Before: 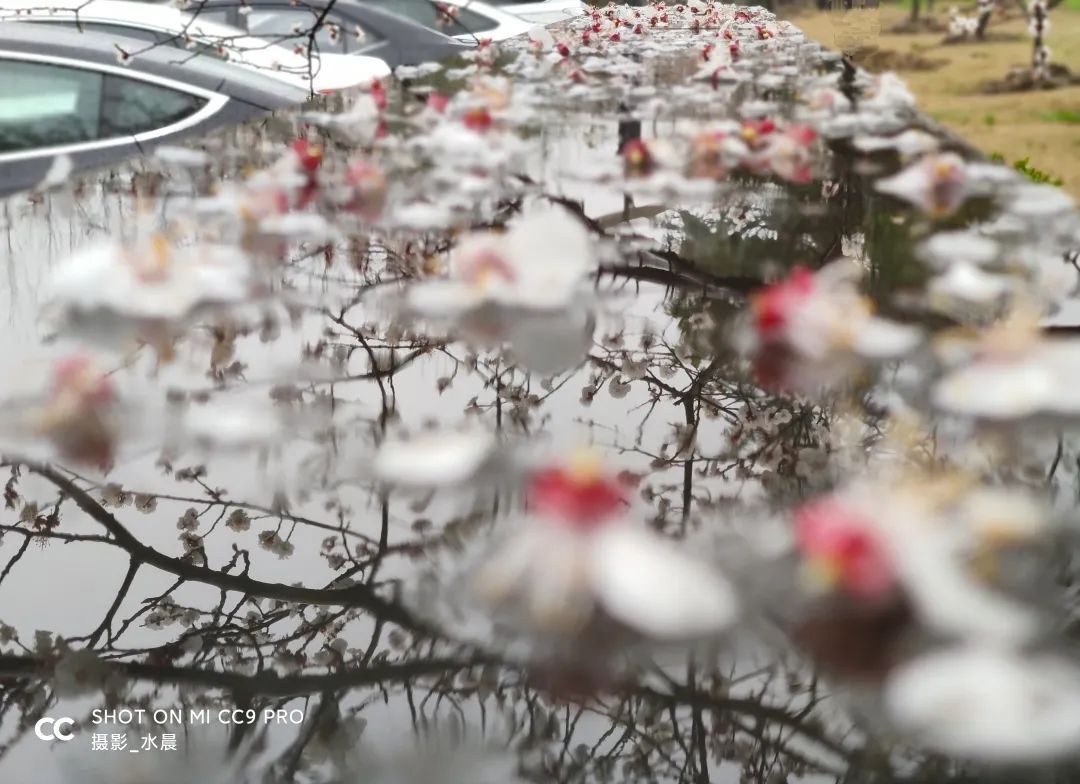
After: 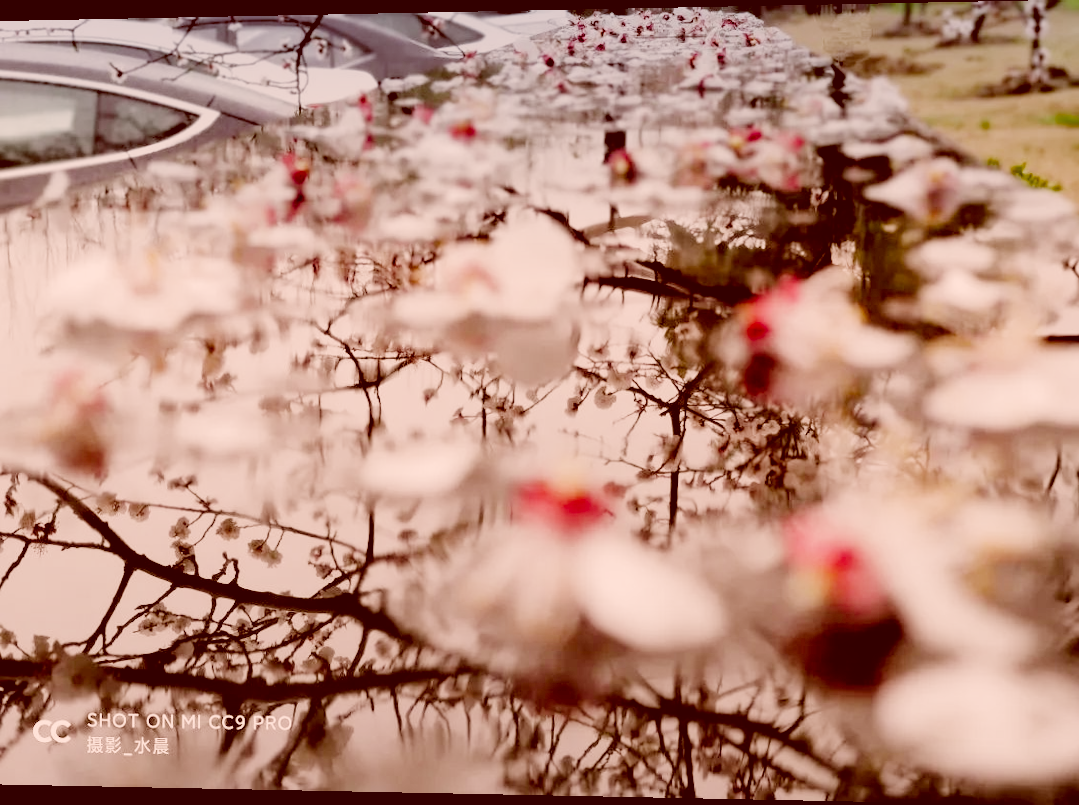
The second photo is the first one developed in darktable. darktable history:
filmic rgb: black relative exposure -2.85 EV, white relative exposure 4.56 EV, hardness 1.77, contrast 1.25, preserve chrominance no, color science v5 (2021)
rotate and perspective: lens shift (horizontal) -0.055, automatic cropping off
graduated density: density 2.02 EV, hardness 44%, rotation 0.374°, offset 8.21, hue 208.8°, saturation 97%
exposure: exposure 0.6 EV, compensate highlight preservation false
color correction: highlights a* 9.03, highlights b* 8.71, shadows a* 40, shadows b* 40, saturation 0.8
